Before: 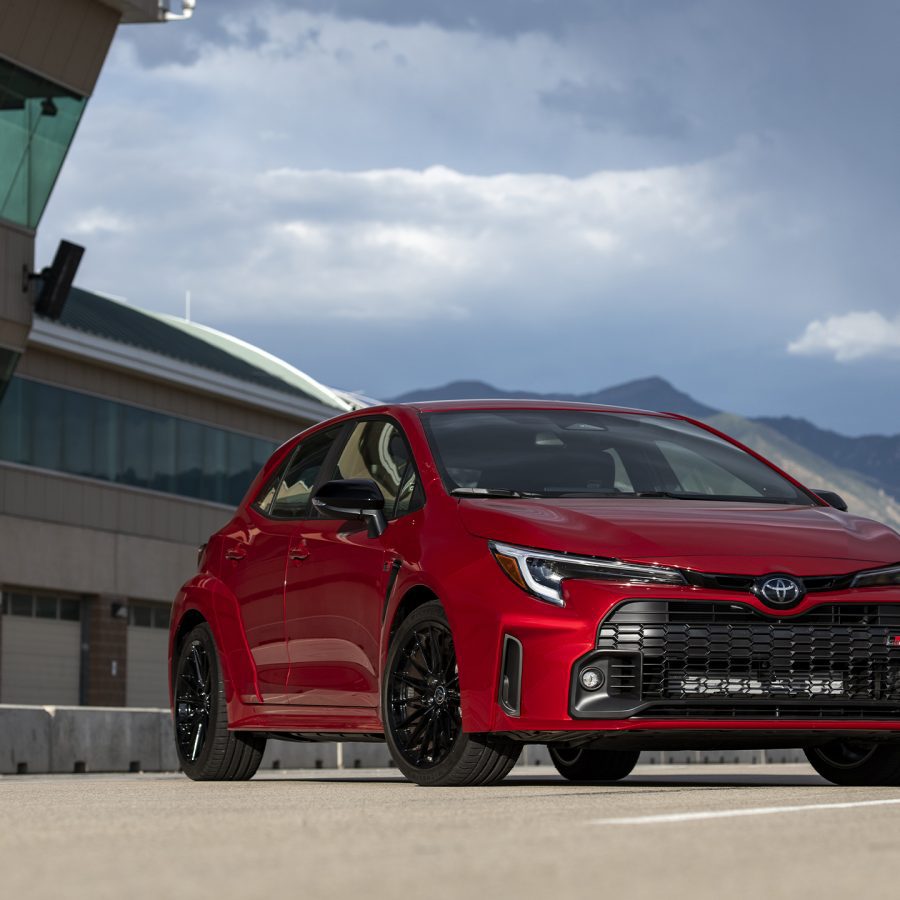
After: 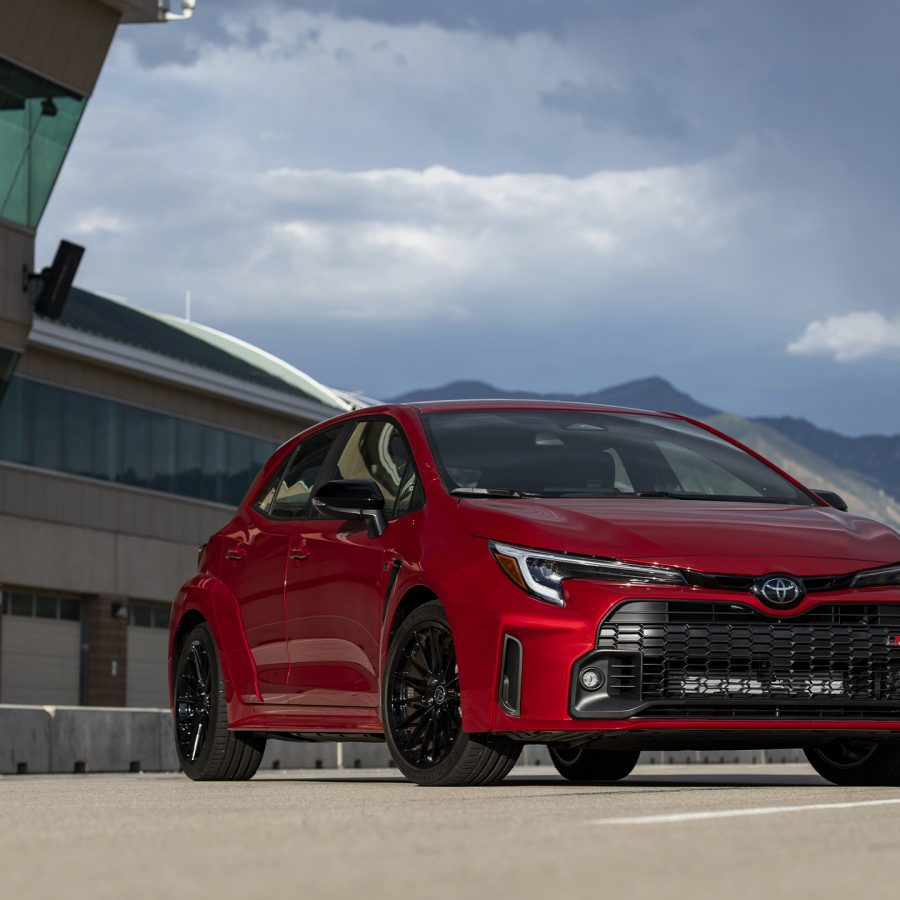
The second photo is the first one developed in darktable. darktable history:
exposure: exposure -0.177 EV, compensate highlight preservation false
